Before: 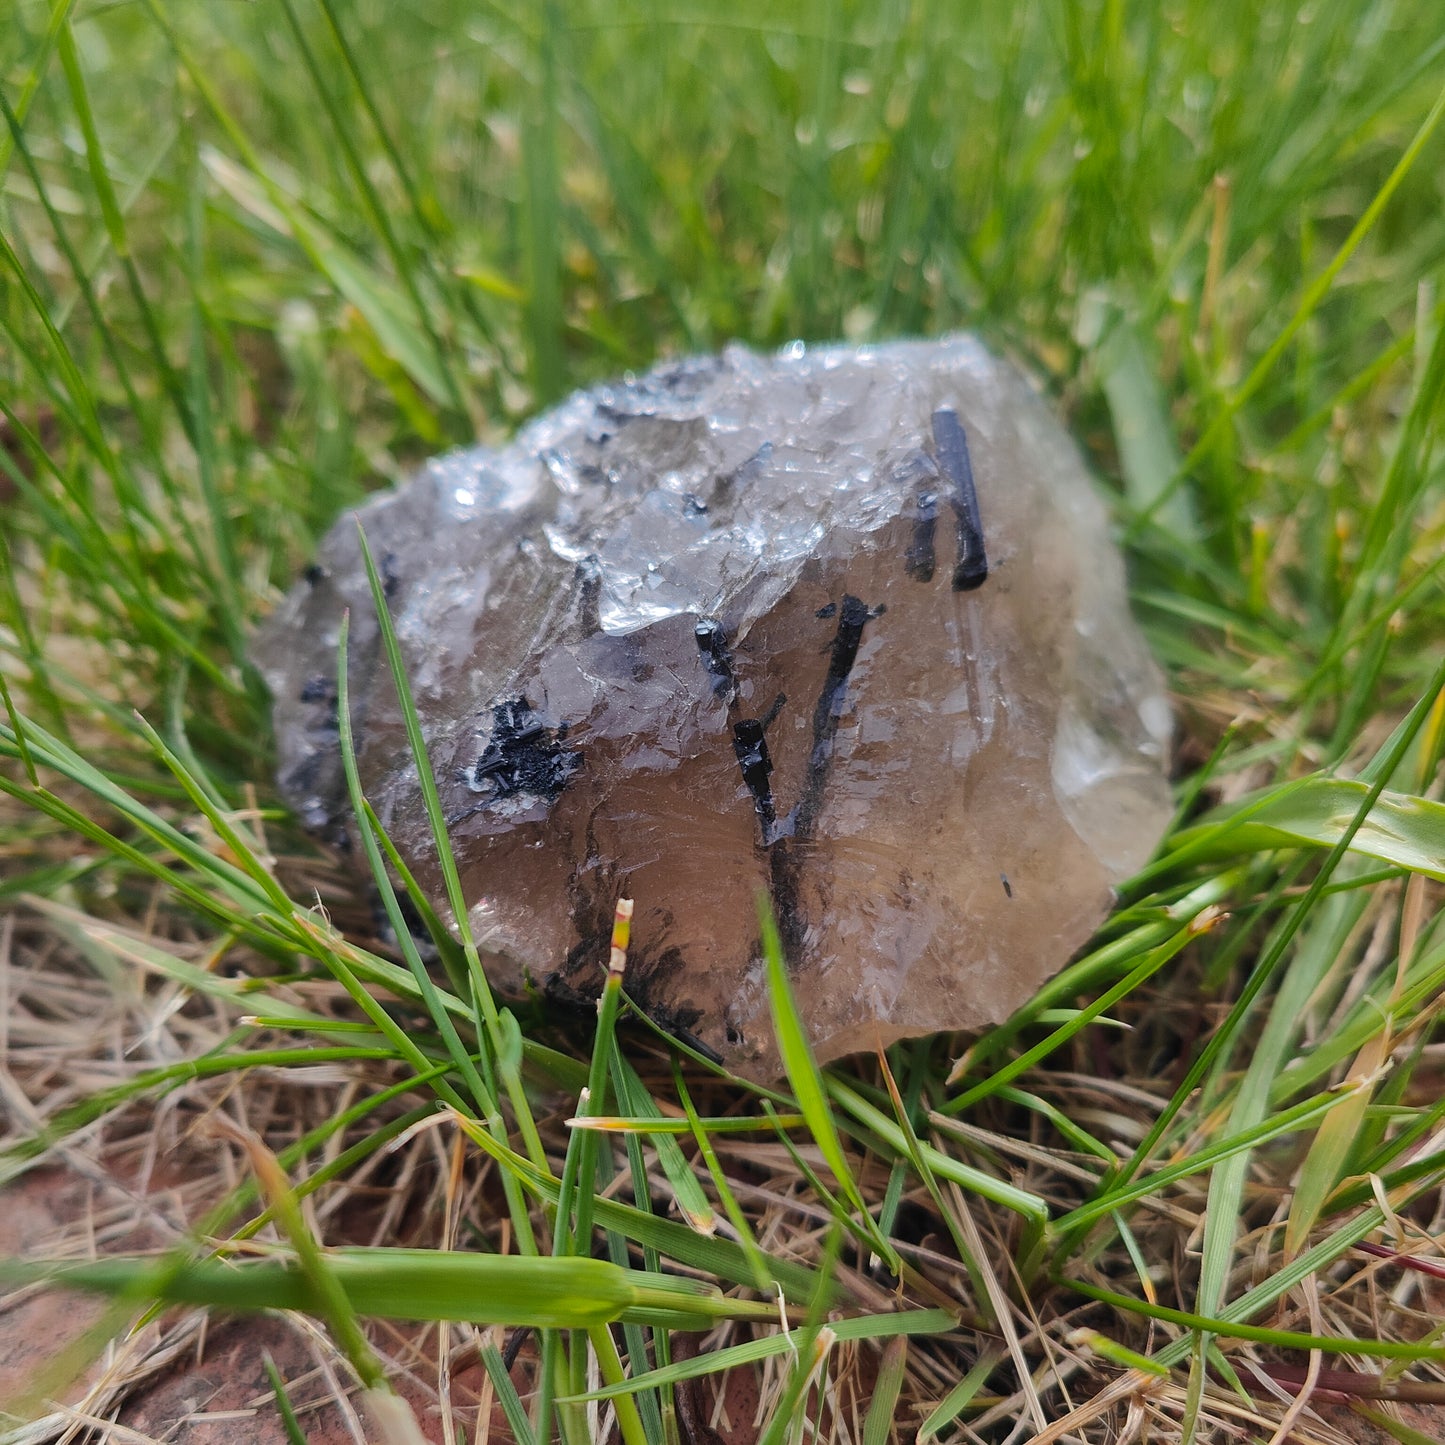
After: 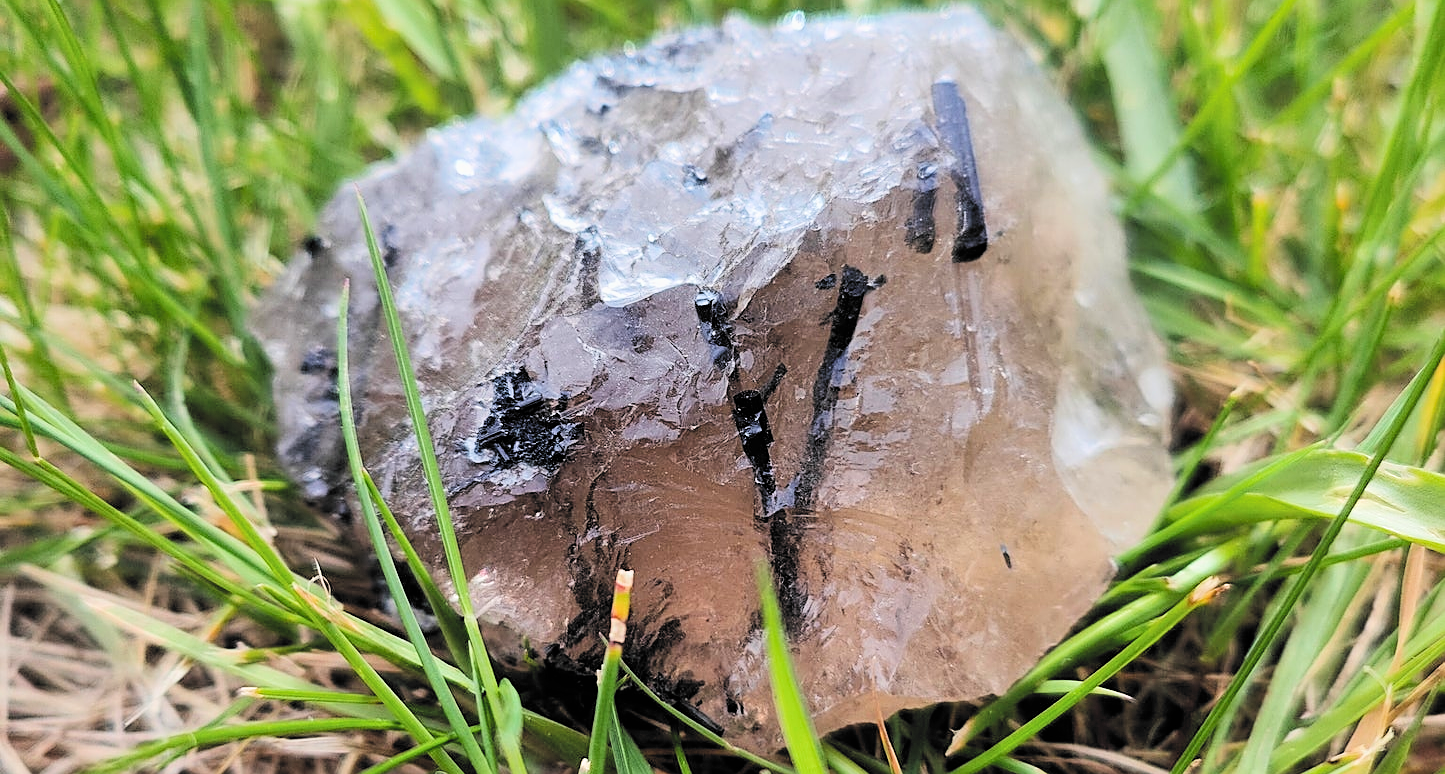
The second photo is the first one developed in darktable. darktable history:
filmic rgb: black relative exposure -5.05 EV, white relative exposure 3.97 EV, threshold 5.96 EV, hardness 2.89, contrast 1.299, highlights saturation mix -29.08%, color science v6 (2022), enable highlight reconstruction true
exposure: black level correction -0.001, exposure 0.904 EV, compensate highlight preservation false
sharpen: on, module defaults
crop and rotate: top 22.77%, bottom 23.602%
